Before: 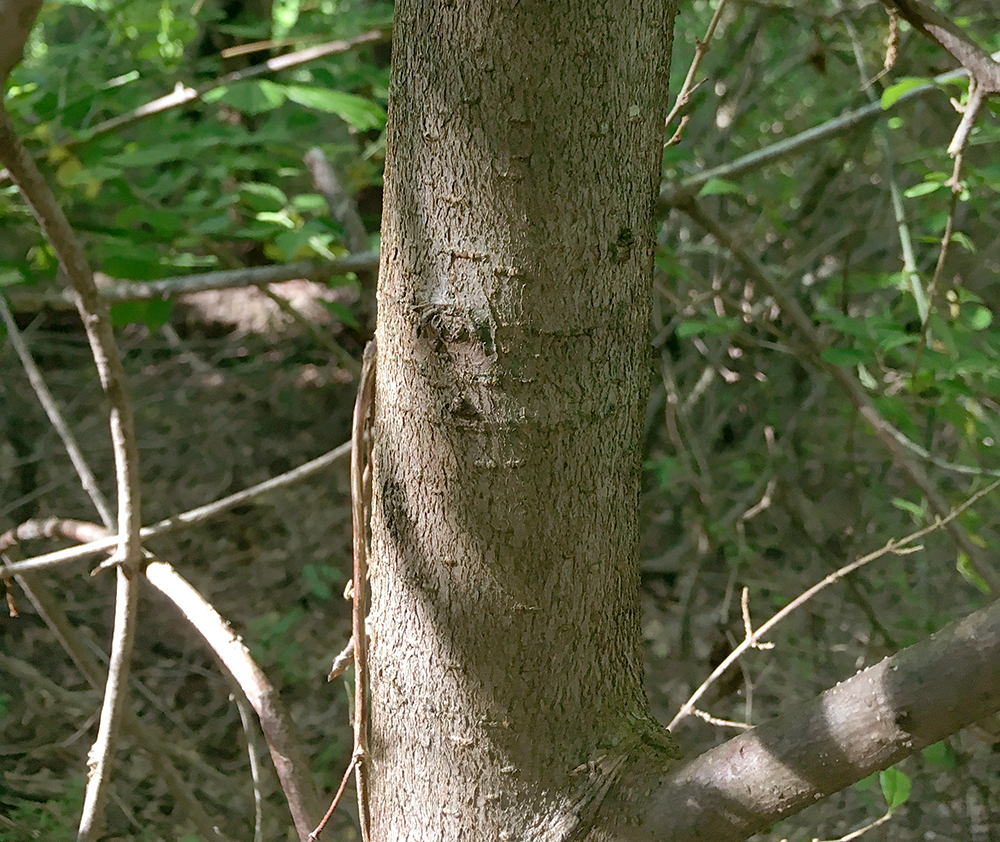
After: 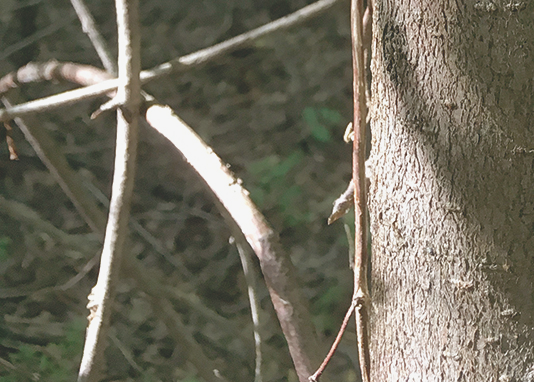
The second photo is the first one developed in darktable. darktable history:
contrast brightness saturation: saturation -0.069
crop and rotate: top 54.374%, right 46.582%, bottom 0.221%
exposure: black level correction -0.026, exposure -0.118 EV, compensate exposure bias true, compensate highlight preservation false
